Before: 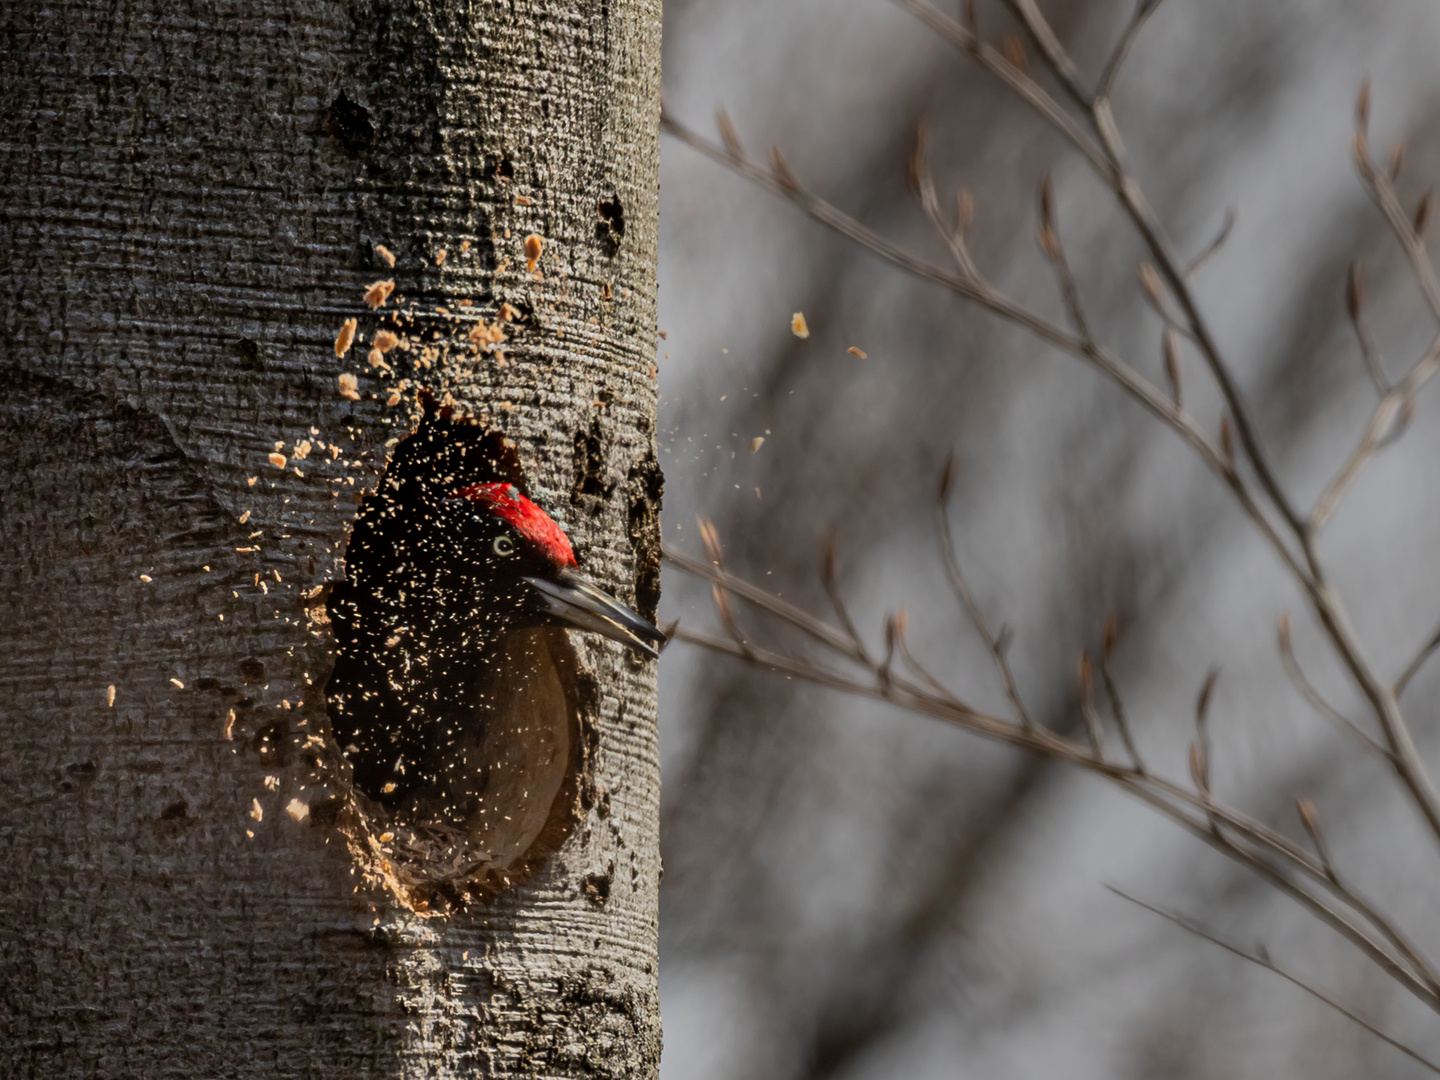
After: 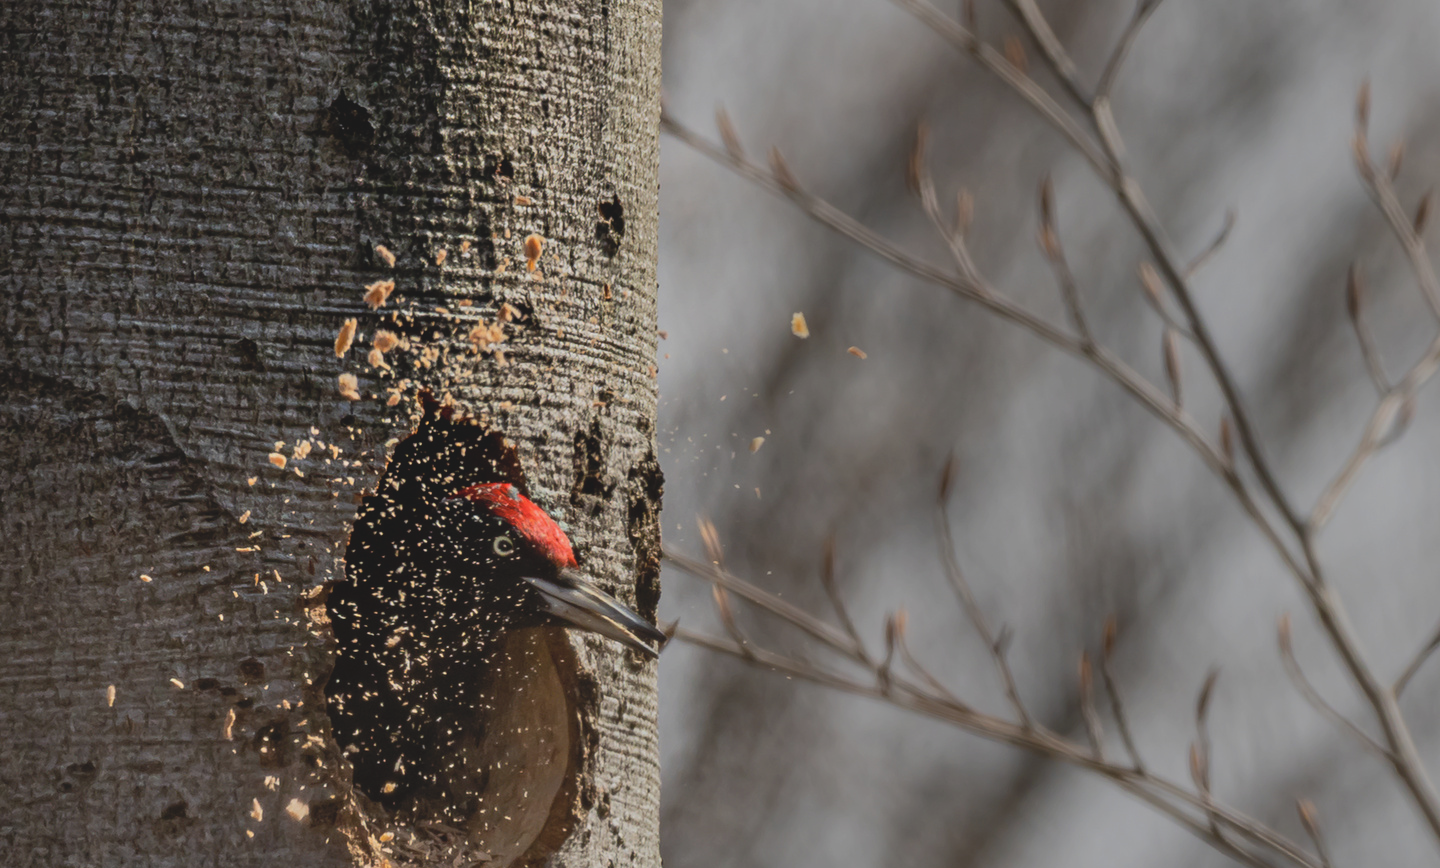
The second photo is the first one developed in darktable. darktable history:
crop: bottom 19.623%
contrast brightness saturation: contrast -0.151, brightness 0.047, saturation -0.136
